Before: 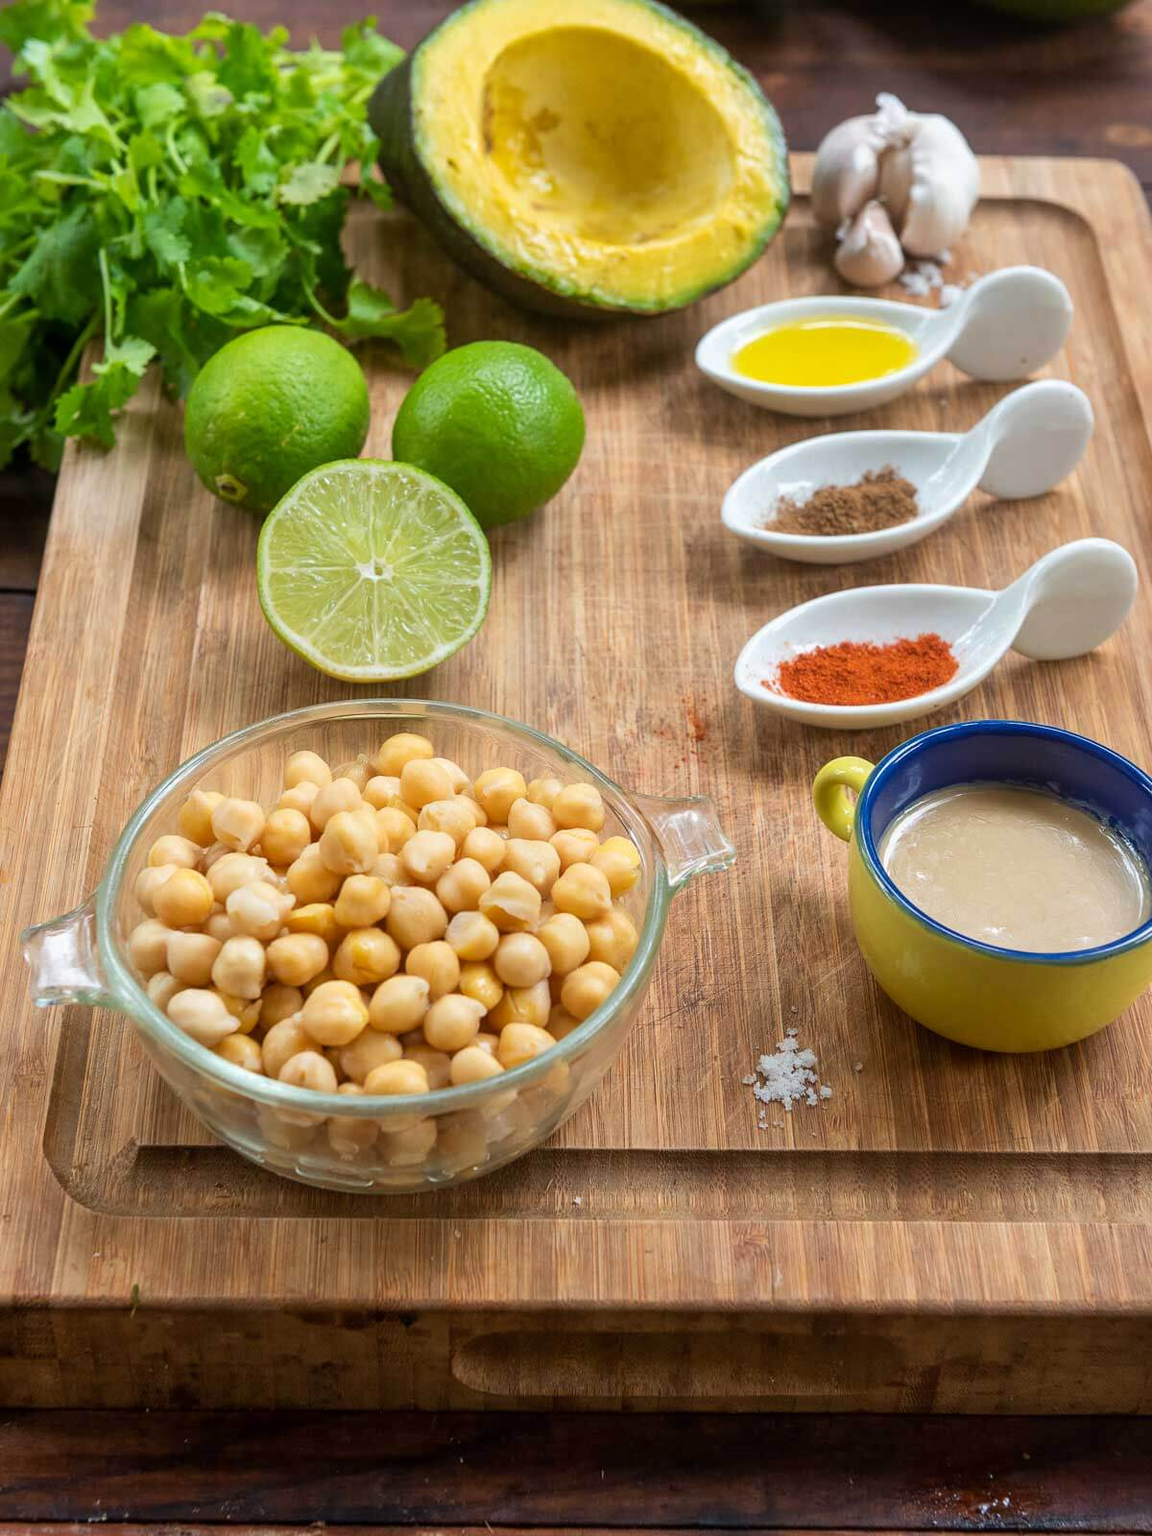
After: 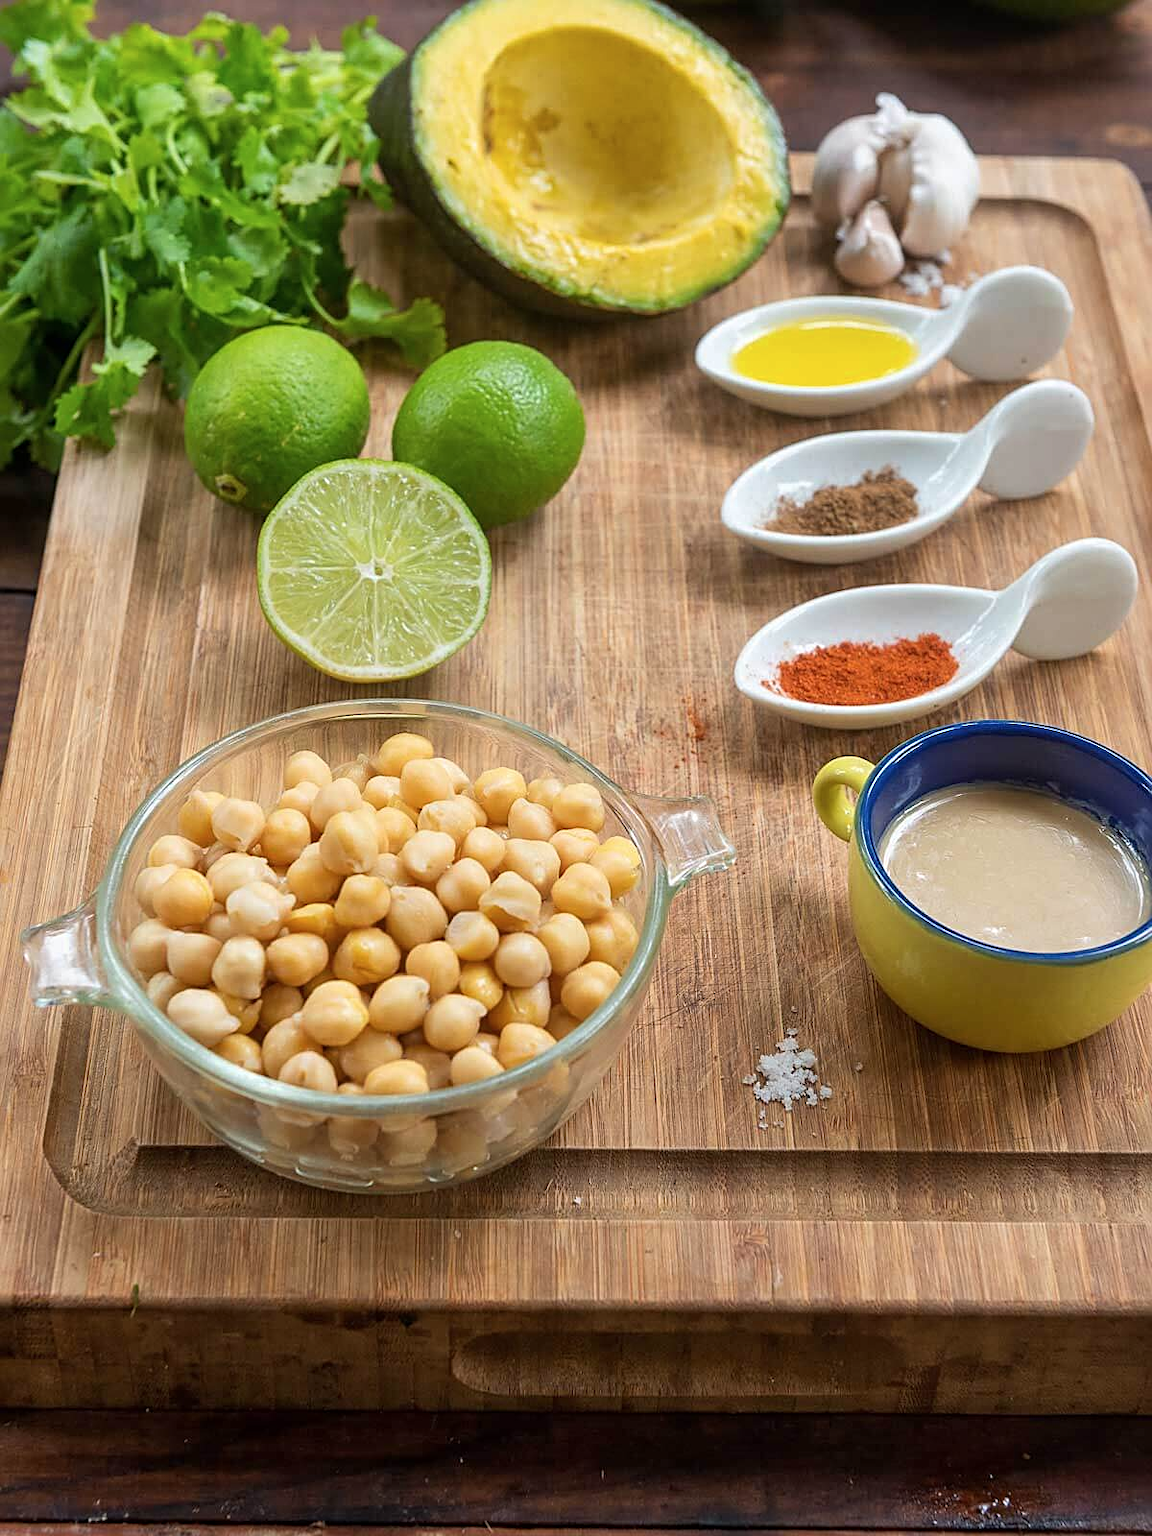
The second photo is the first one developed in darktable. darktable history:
contrast brightness saturation: saturation -0.064
sharpen: on, module defaults
